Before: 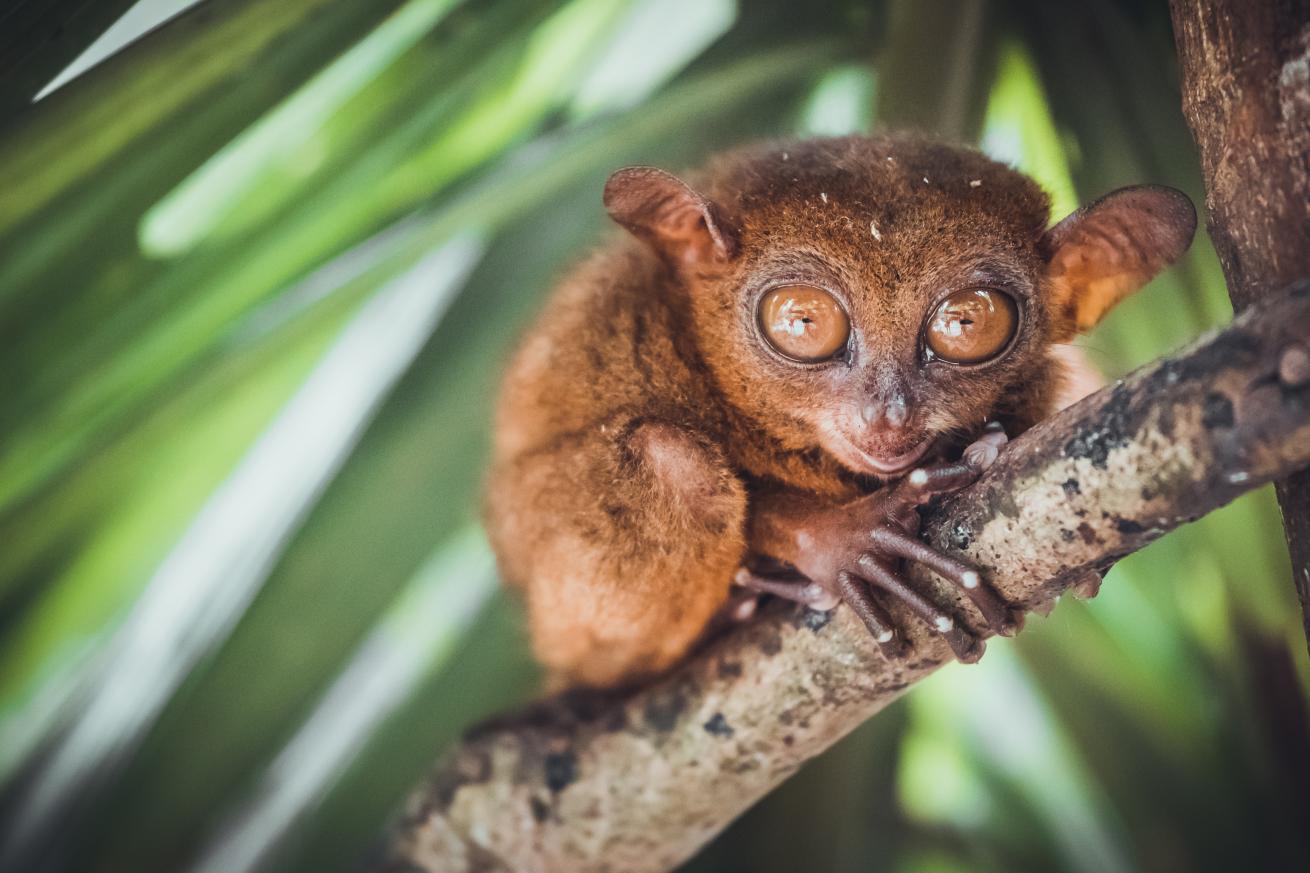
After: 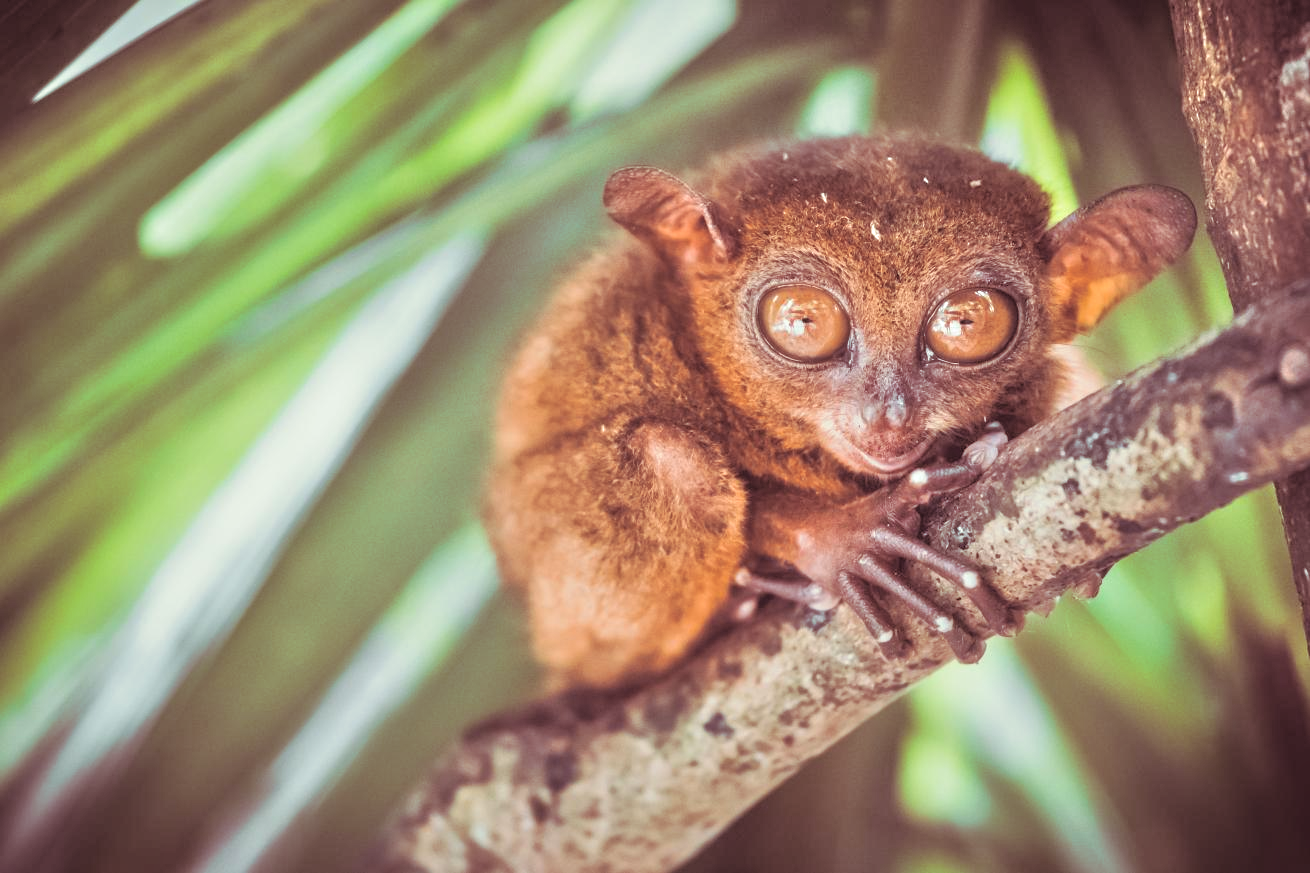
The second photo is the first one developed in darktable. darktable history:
color balance rgb: global vibrance -1%, saturation formula JzAzBz (2021)
split-toning: on, module defaults
tone equalizer: -7 EV 0.15 EV, -6 EV 0.6 EV, -5 EV 1.15 EV, -4 EV 1.33 EV, -3 EV 1.15 EV, -2 EV 0.6 EV, -1 EV 0.15 EV, mask exposure compensation -0.5 EV
